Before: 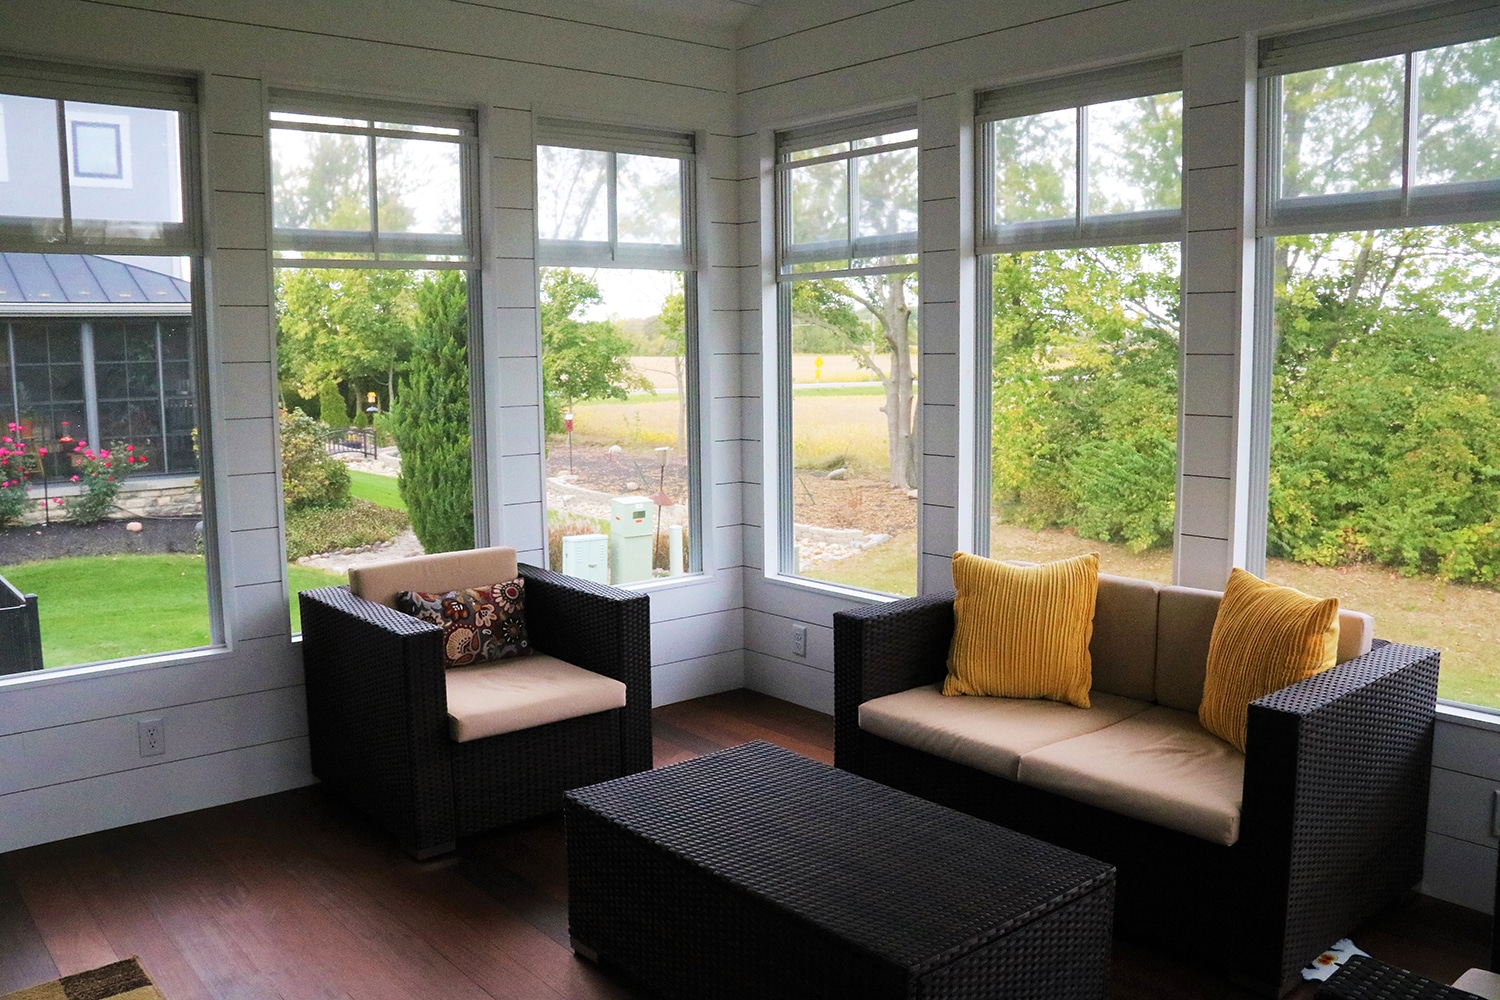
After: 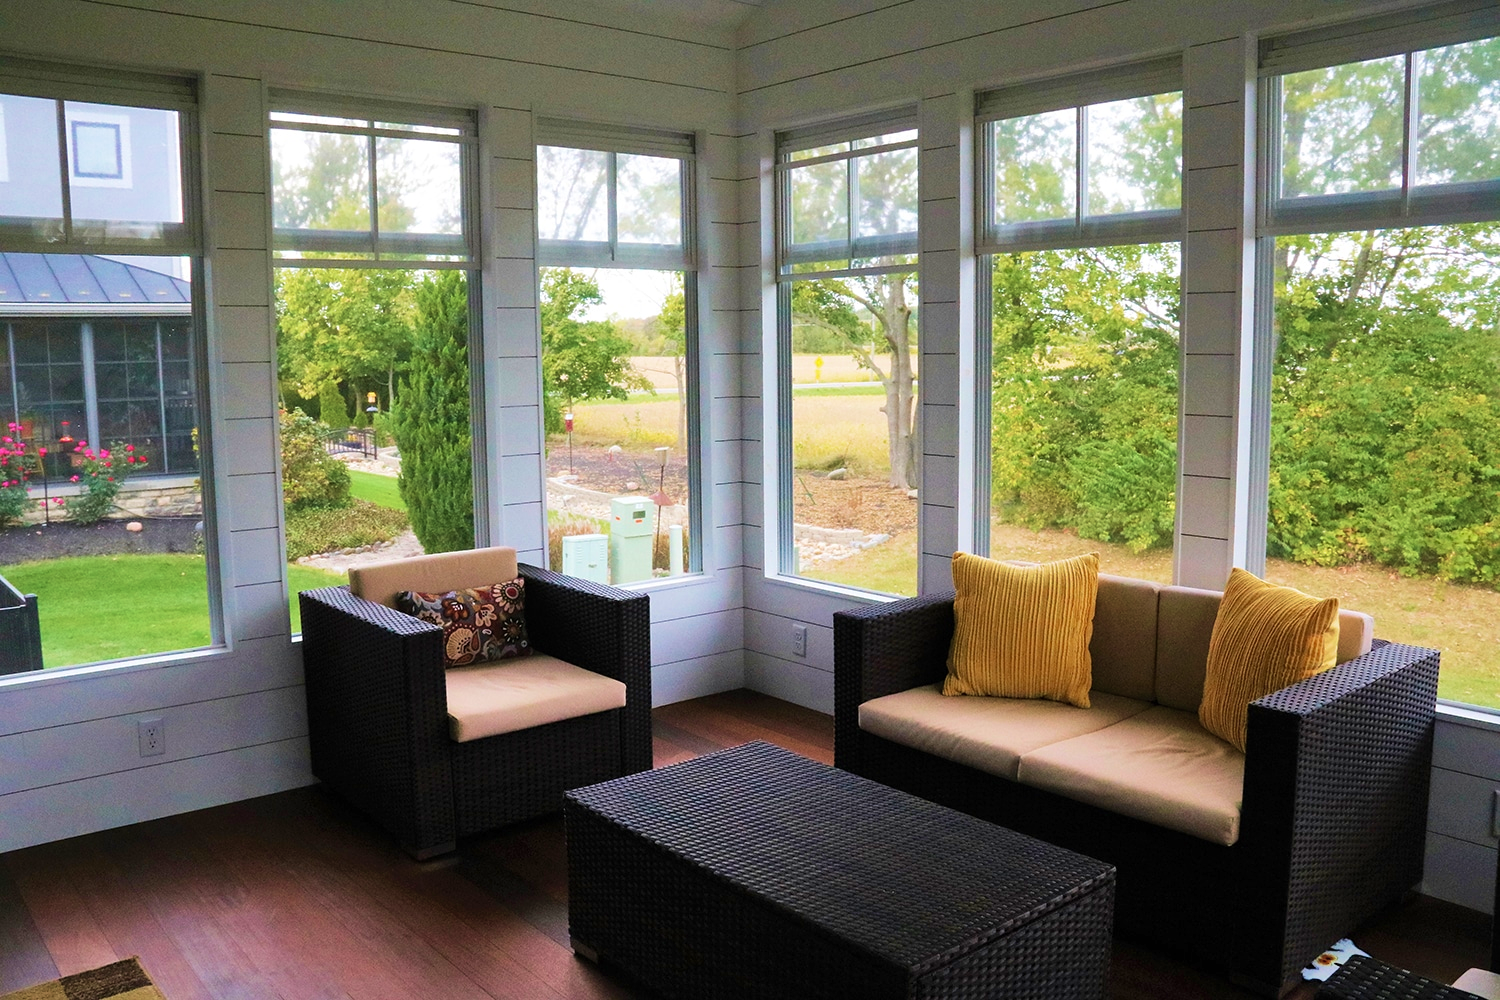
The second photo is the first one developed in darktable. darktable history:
velvia: strength 45%
shadows and highlights: shadows 40, highlights -54, highlights color adjustment 46%, low approximation 0.01, soften with gaussian
